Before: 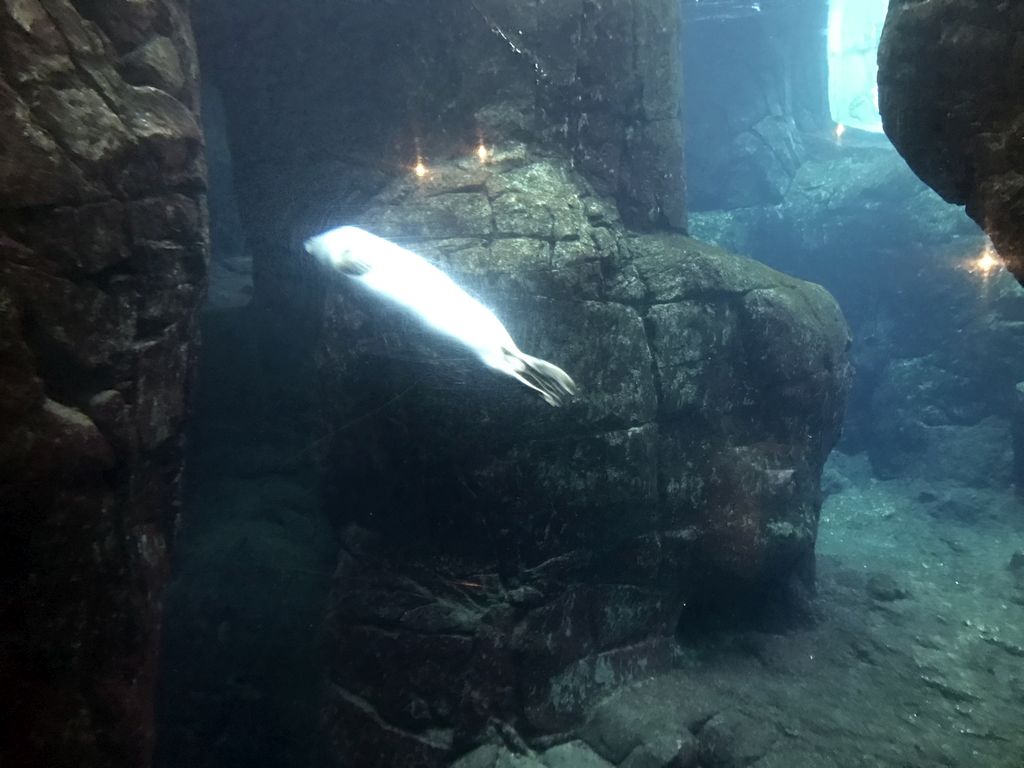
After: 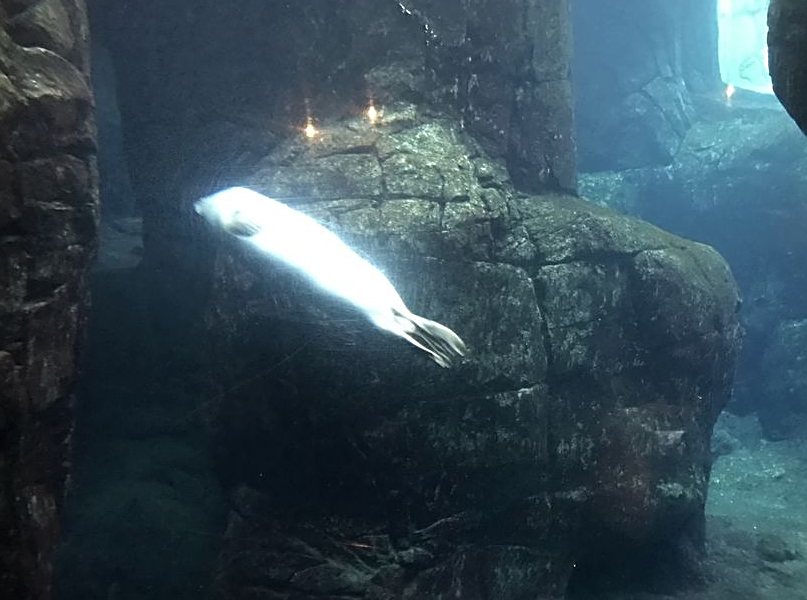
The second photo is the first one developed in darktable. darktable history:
crop and rotate: left 10.77%, top 5.1%, right 10.41%, bottom 16.76%
sharpen: on, module defaults
